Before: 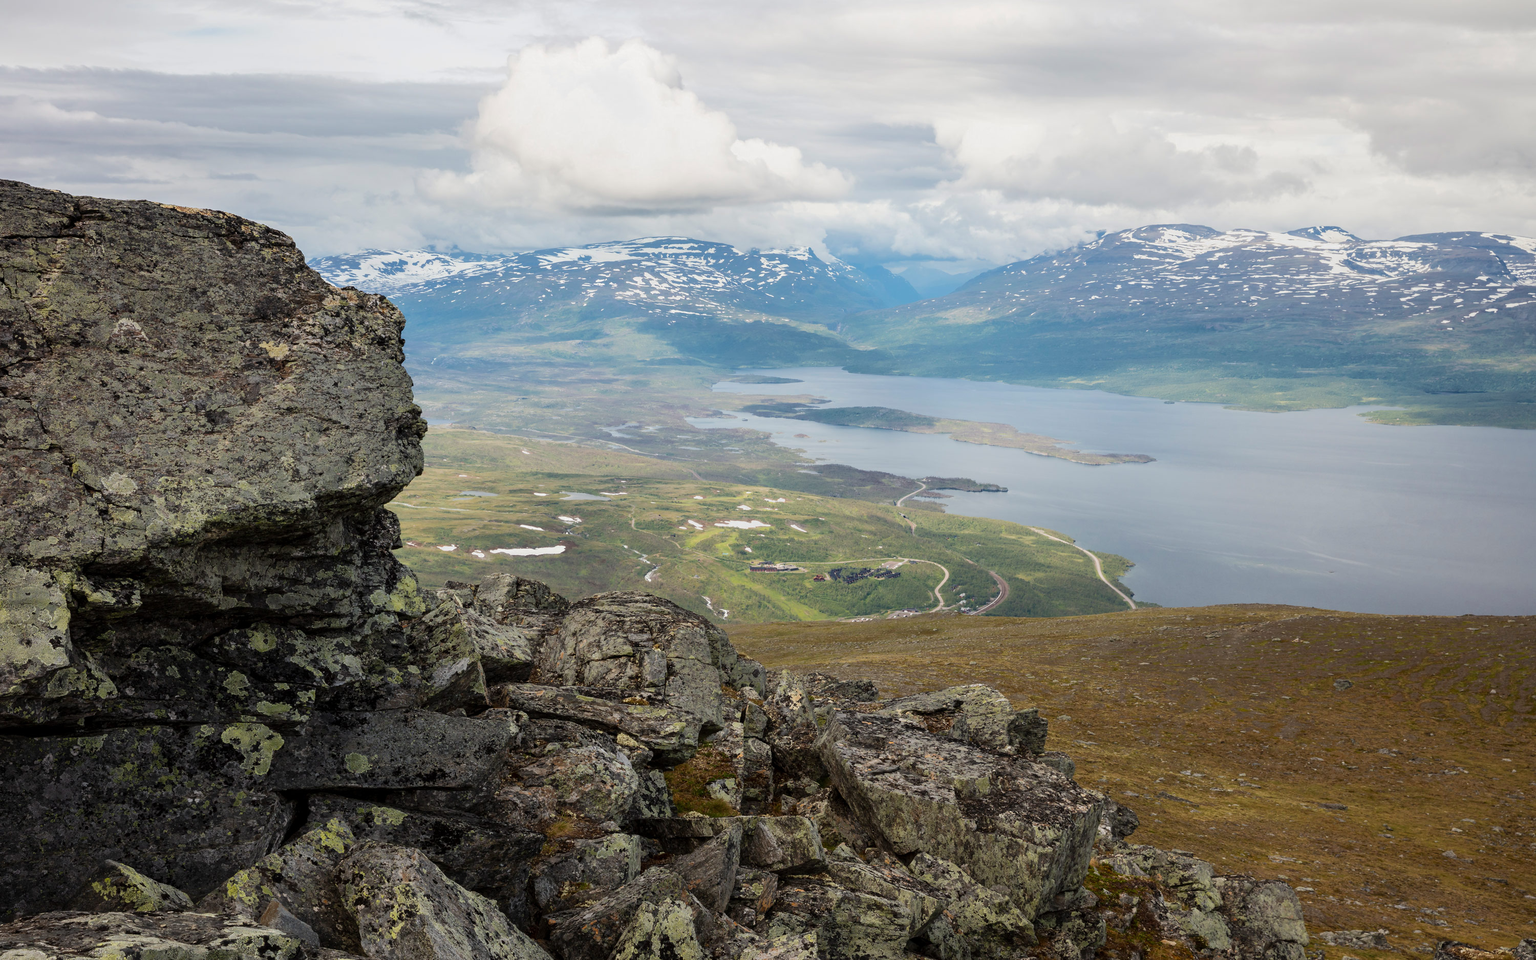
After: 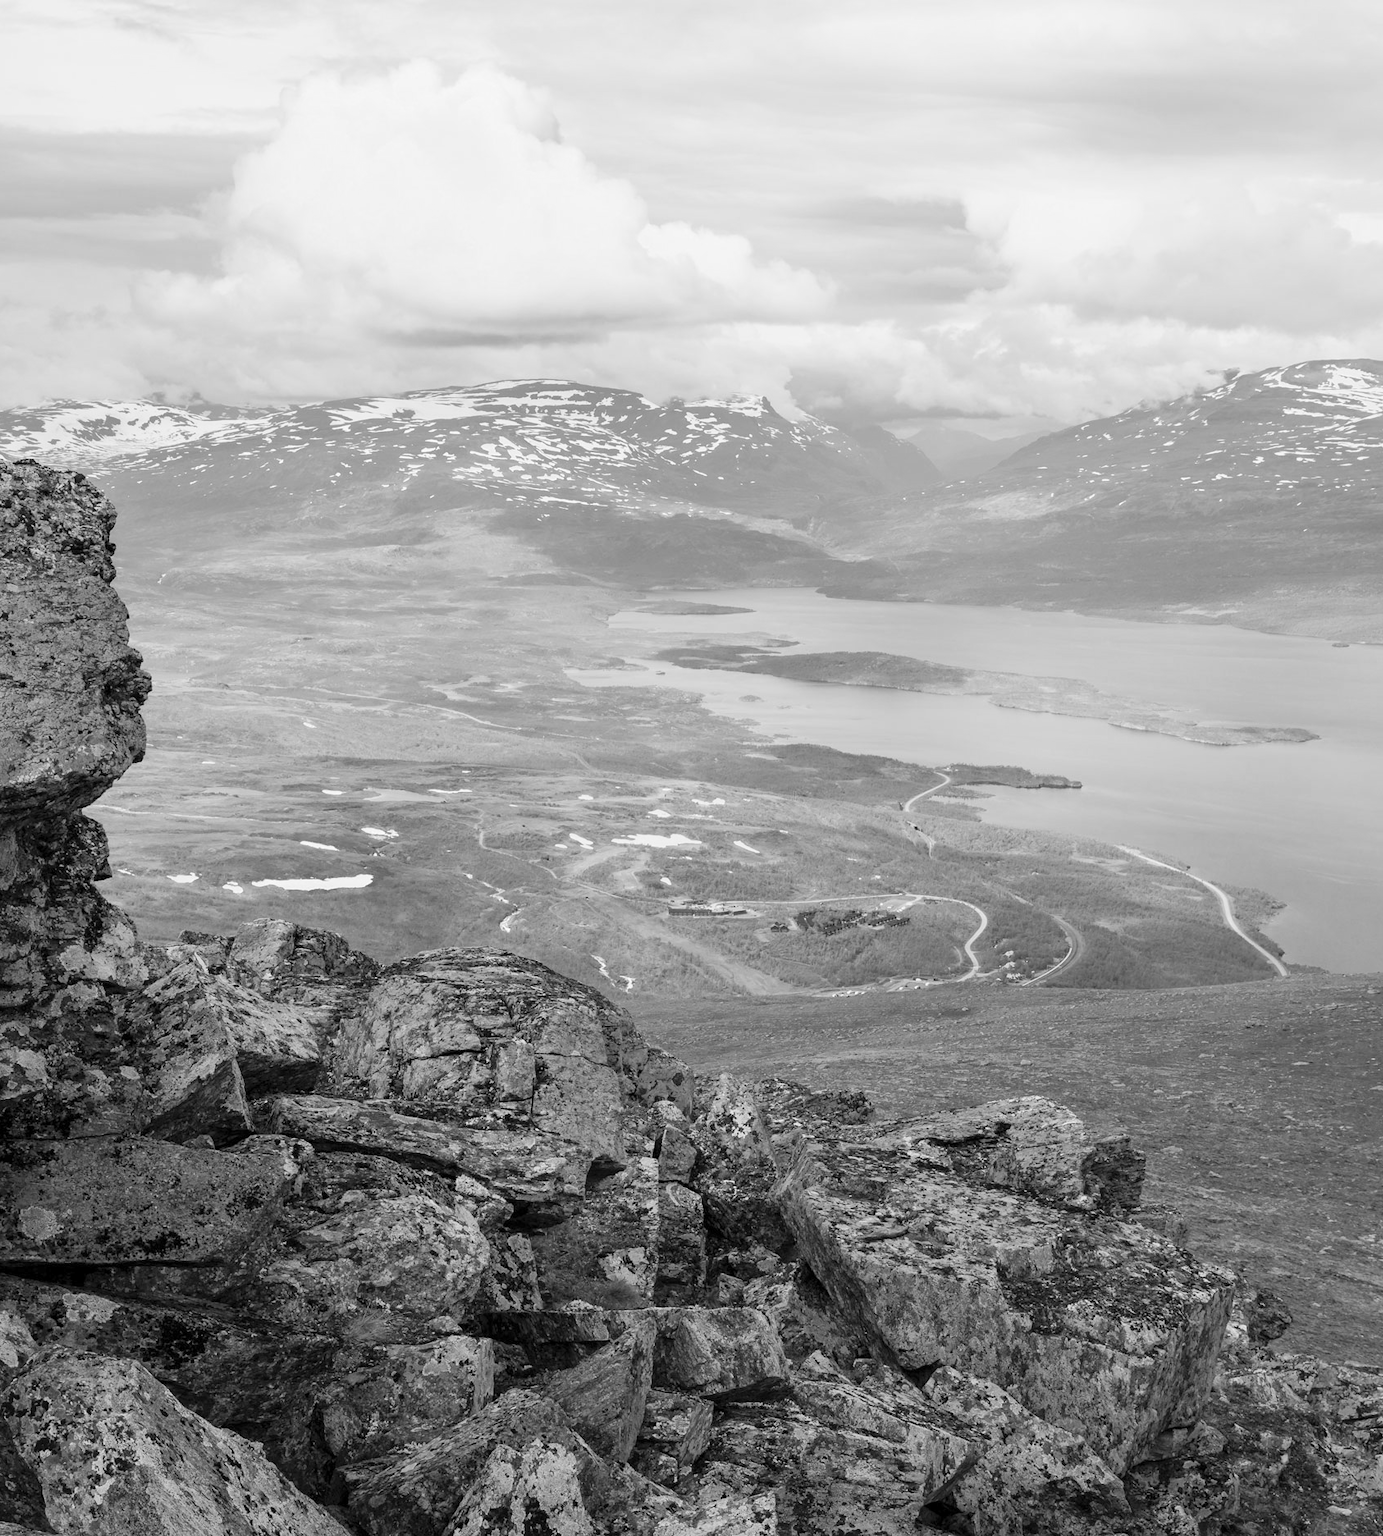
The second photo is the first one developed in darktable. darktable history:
crop: left 21.674%, right 22.086%
monochrome: on, module defaults
contrast brightness saturation: brightness 0.09, saturation 0.19
tone curve: curves: ch0 [(0, 0) (0.003, 0.003) (0.011, 0.012) (0.025, 0.026) (0.044, 0.047) (0.069, 0.073) (0.1, 0.105) (0.136, 0.143) (0.177, 0.187) (0.224, 0.237) (0.277, 0.293) (0.335, 0.354) (0.399, 0.422) (0.468, 0.495) (0.543, 0.574) (0.623, 0.659) (0.709, 0.749) (0.801, 0.846) (0.898, 0.932) (1, 1)], preserve colors none
shadows and highlights: shadows 25, highlights -25
